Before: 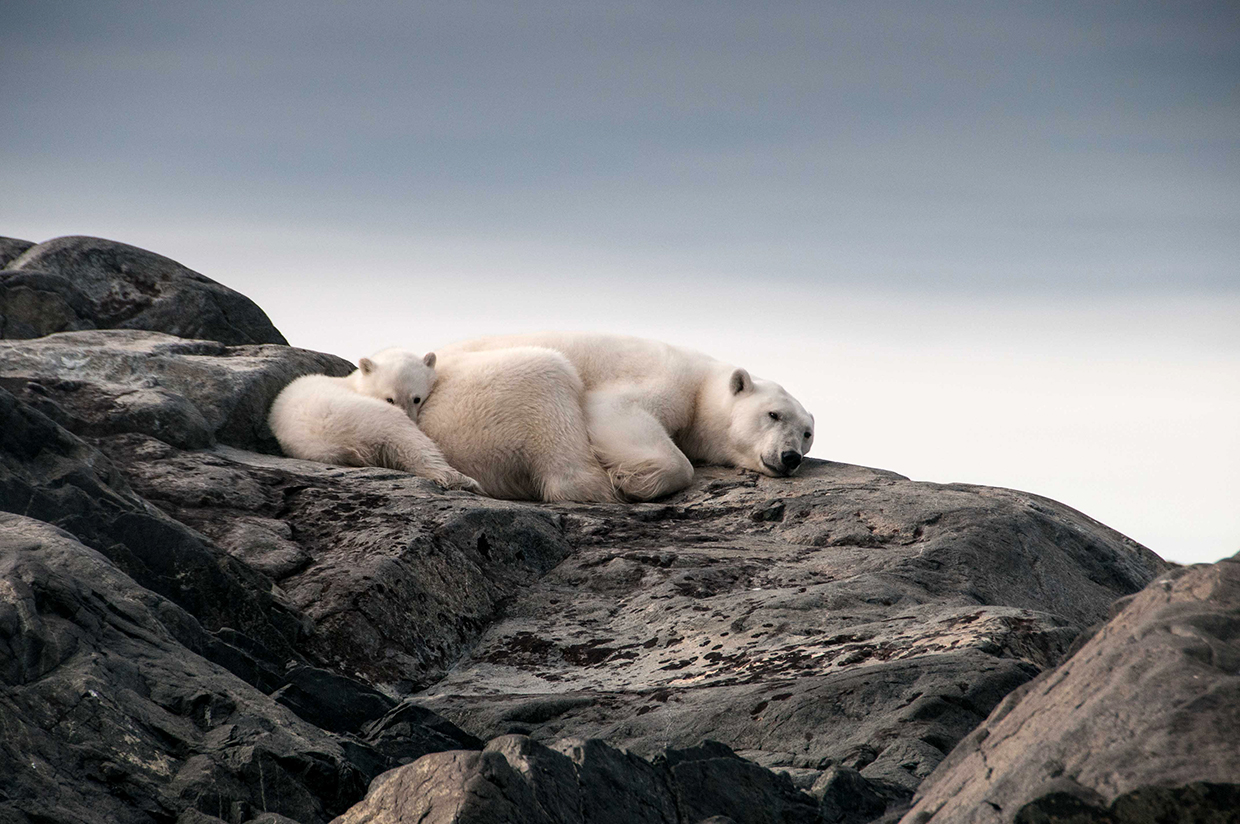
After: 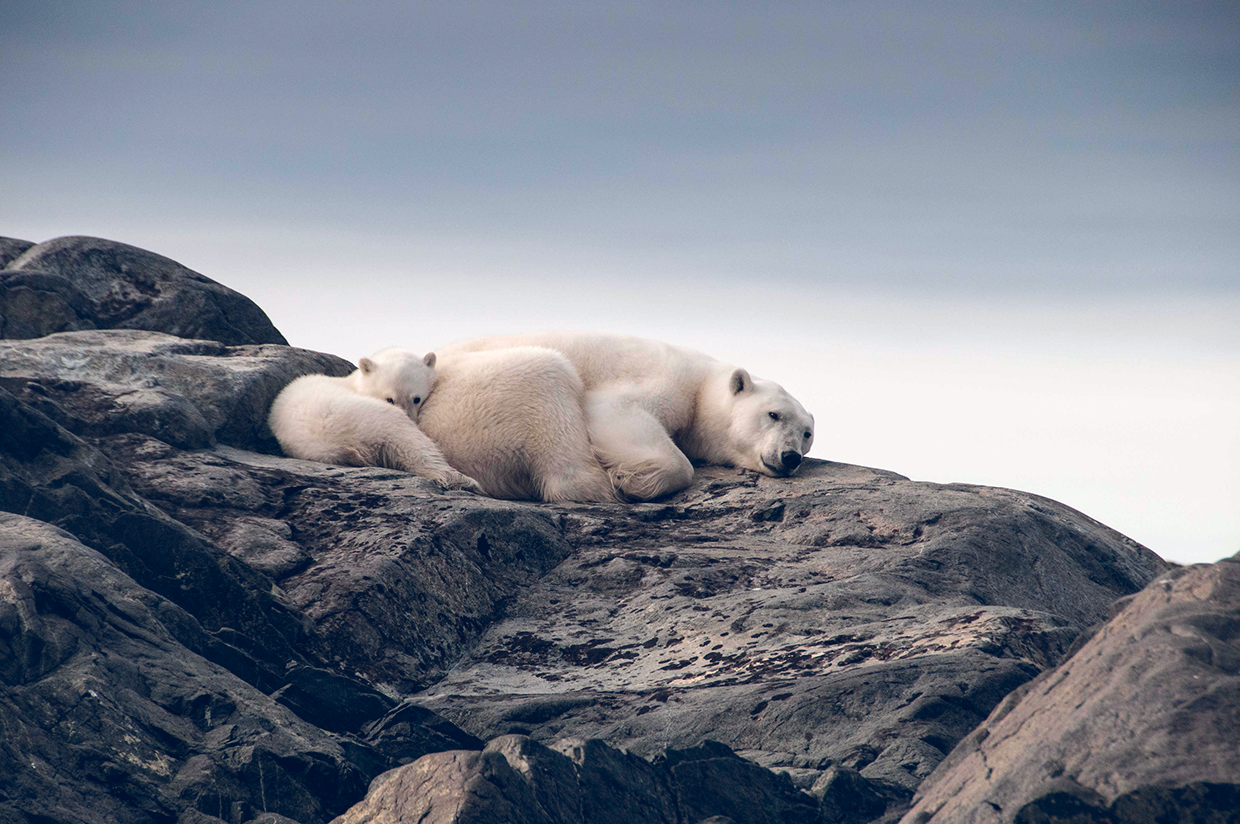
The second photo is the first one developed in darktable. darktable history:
tone equalizer: on, module defaults
color balance rgb: global offset › luminance 0.391%, global offset › chroma 0.217%, global offset › hue 255.51°, perceptual saturation grading › global saturation -0.166%, perceptual brilliance grading › mid-tones 9.518%, perceptual brilliance grading › shadows 14.506%, global vibrance 10.439%, saturation formula JzAzBz (2021)
